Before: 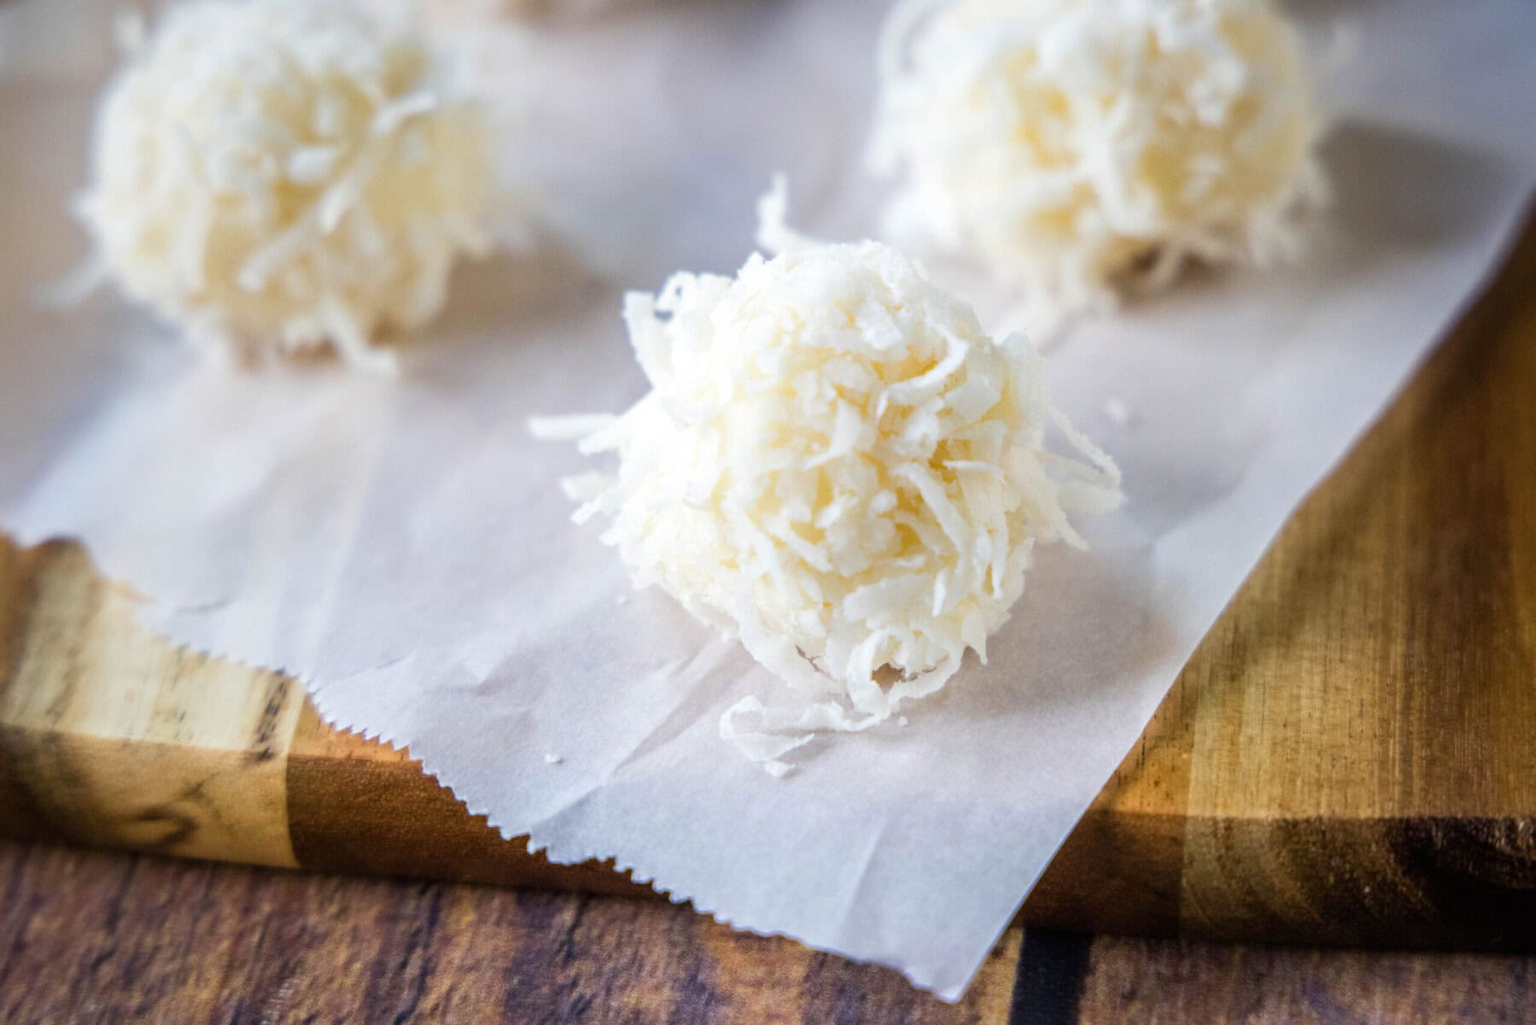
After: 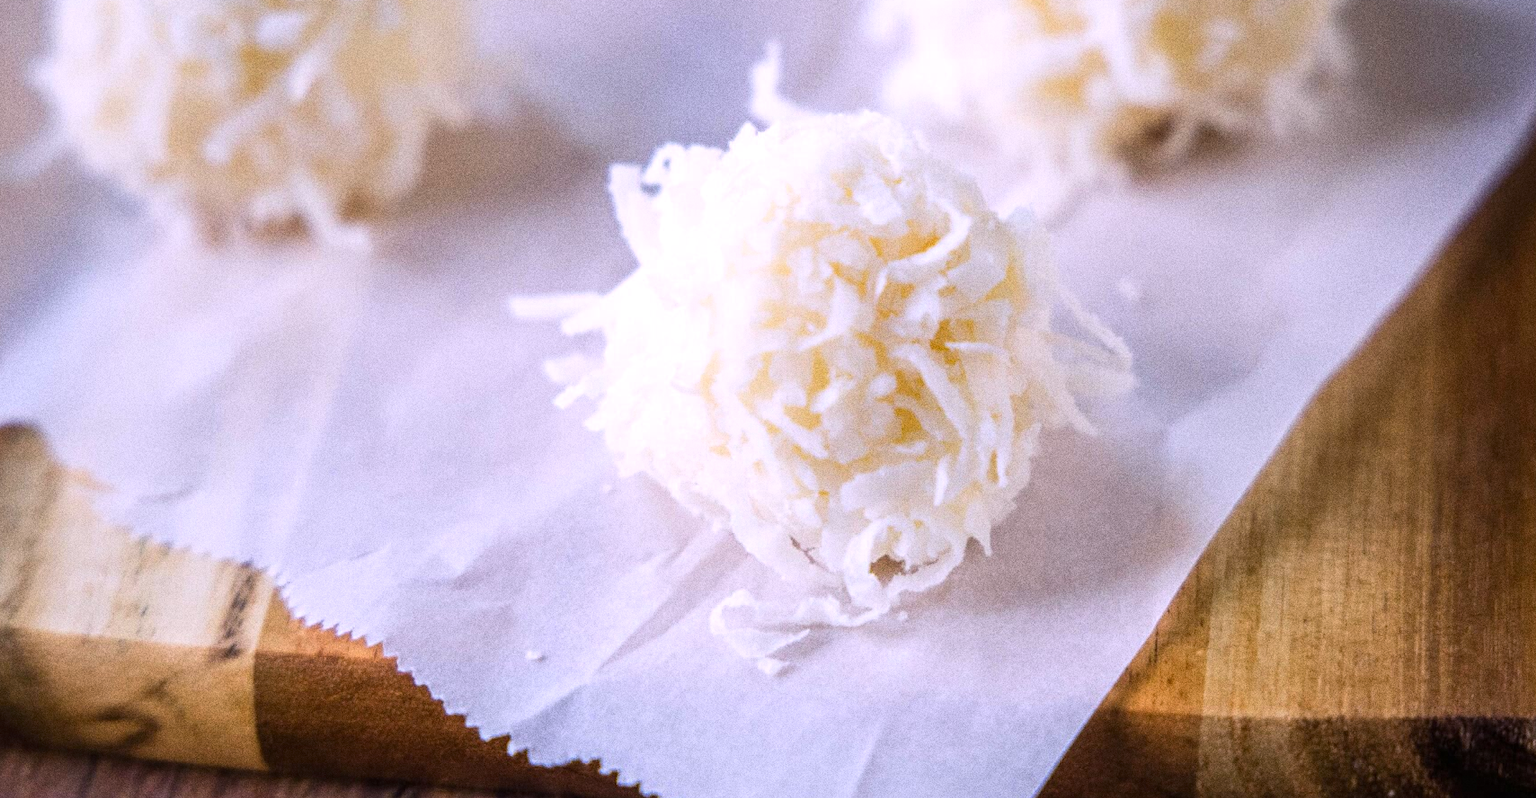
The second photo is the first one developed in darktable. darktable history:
crop and rotate: left 2.991%, top 13.302%, right 1.981%, bottom 12.636%
grain: coarseness 0.09 ISO, strength 40%
white balance: red 1.066, blue 1.119
